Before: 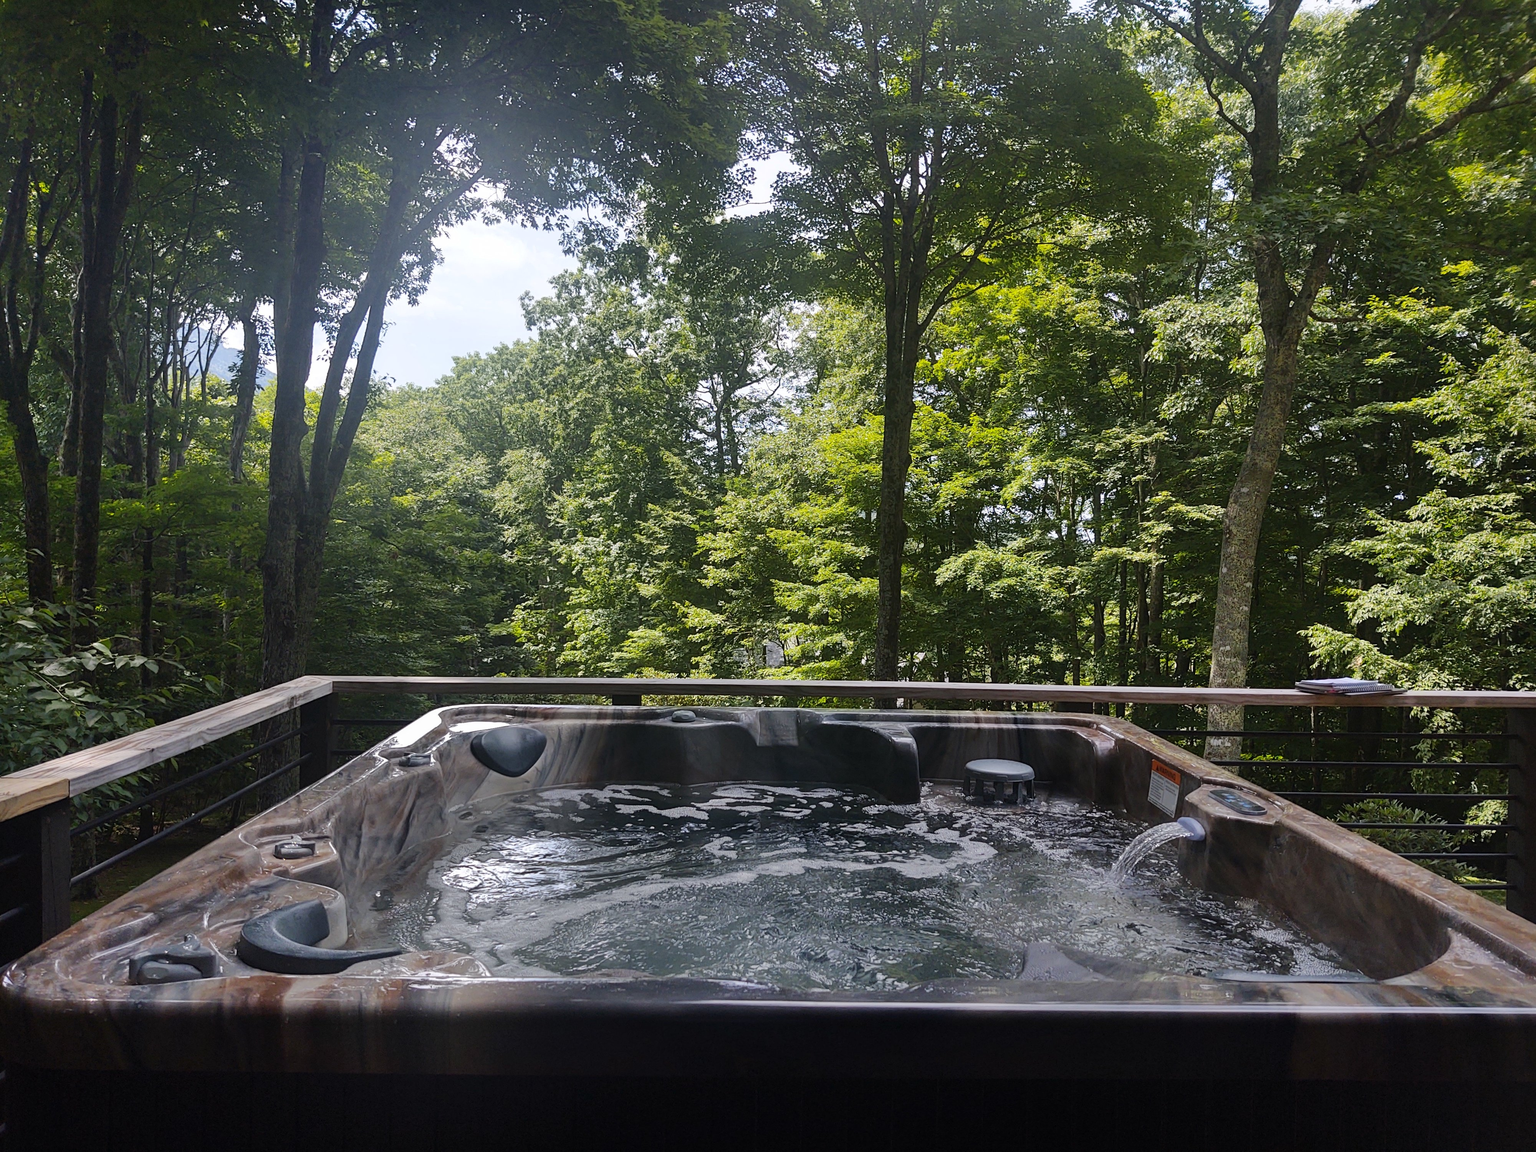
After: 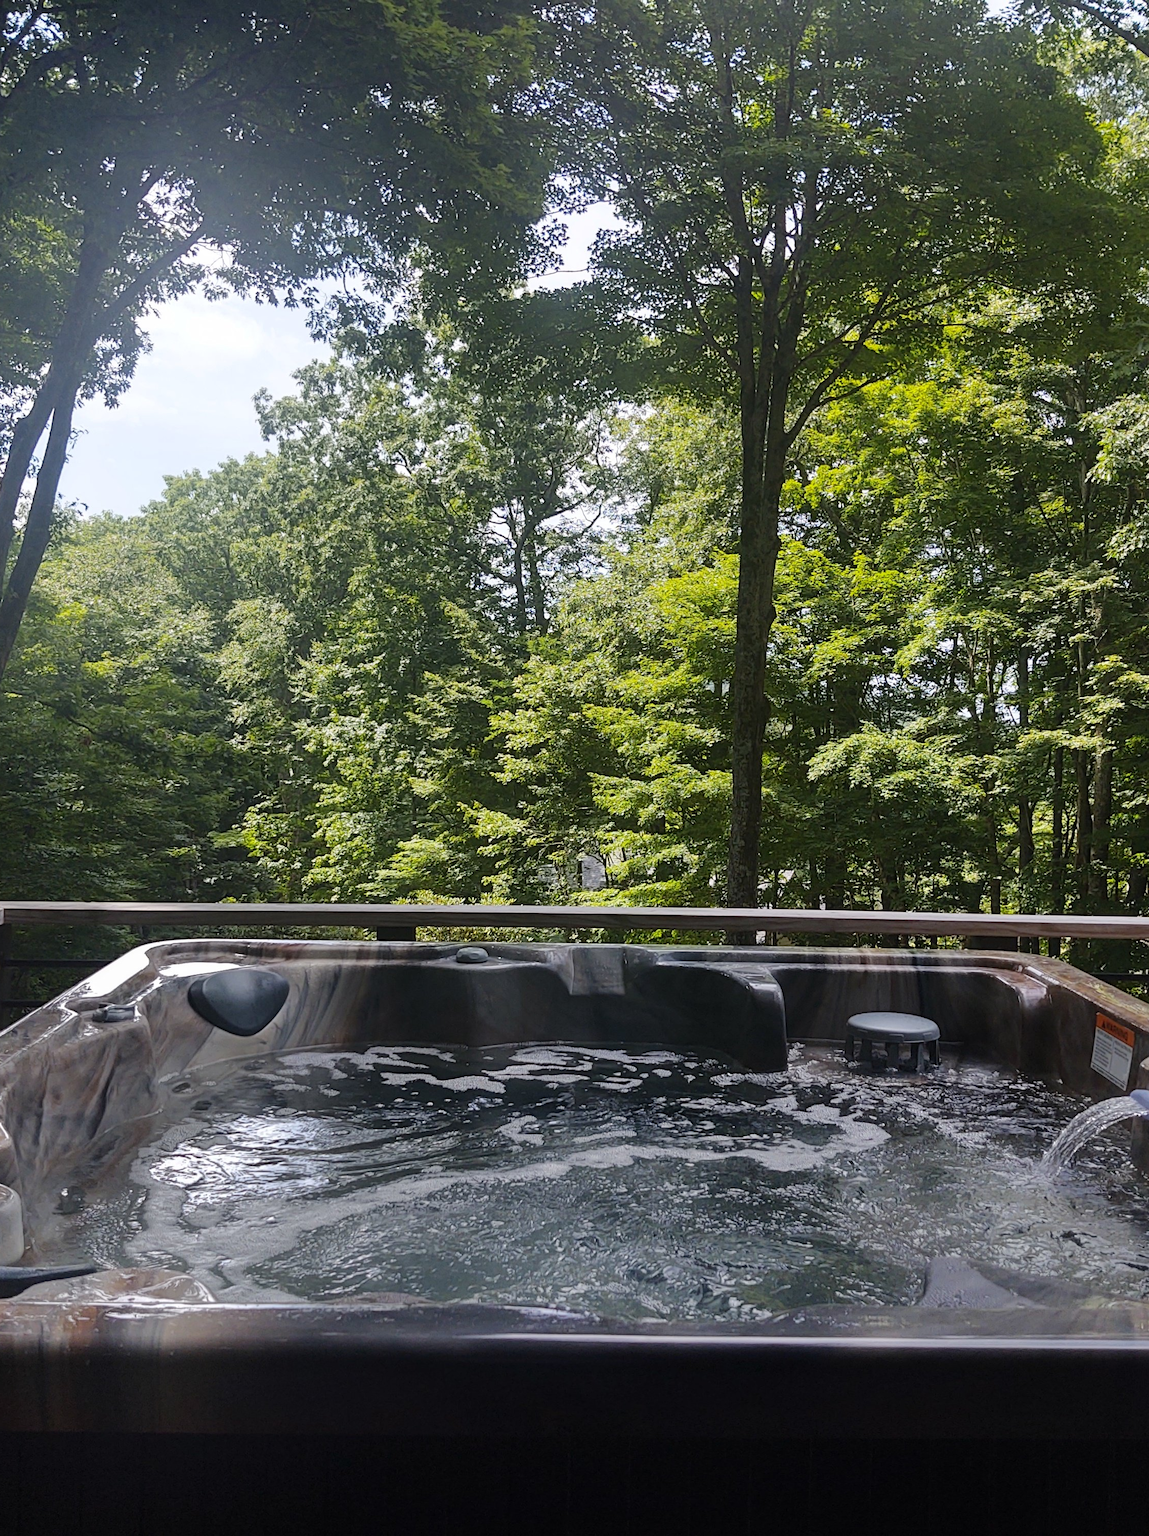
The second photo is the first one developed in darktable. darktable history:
crop: left 21.48%, right 22.362%
